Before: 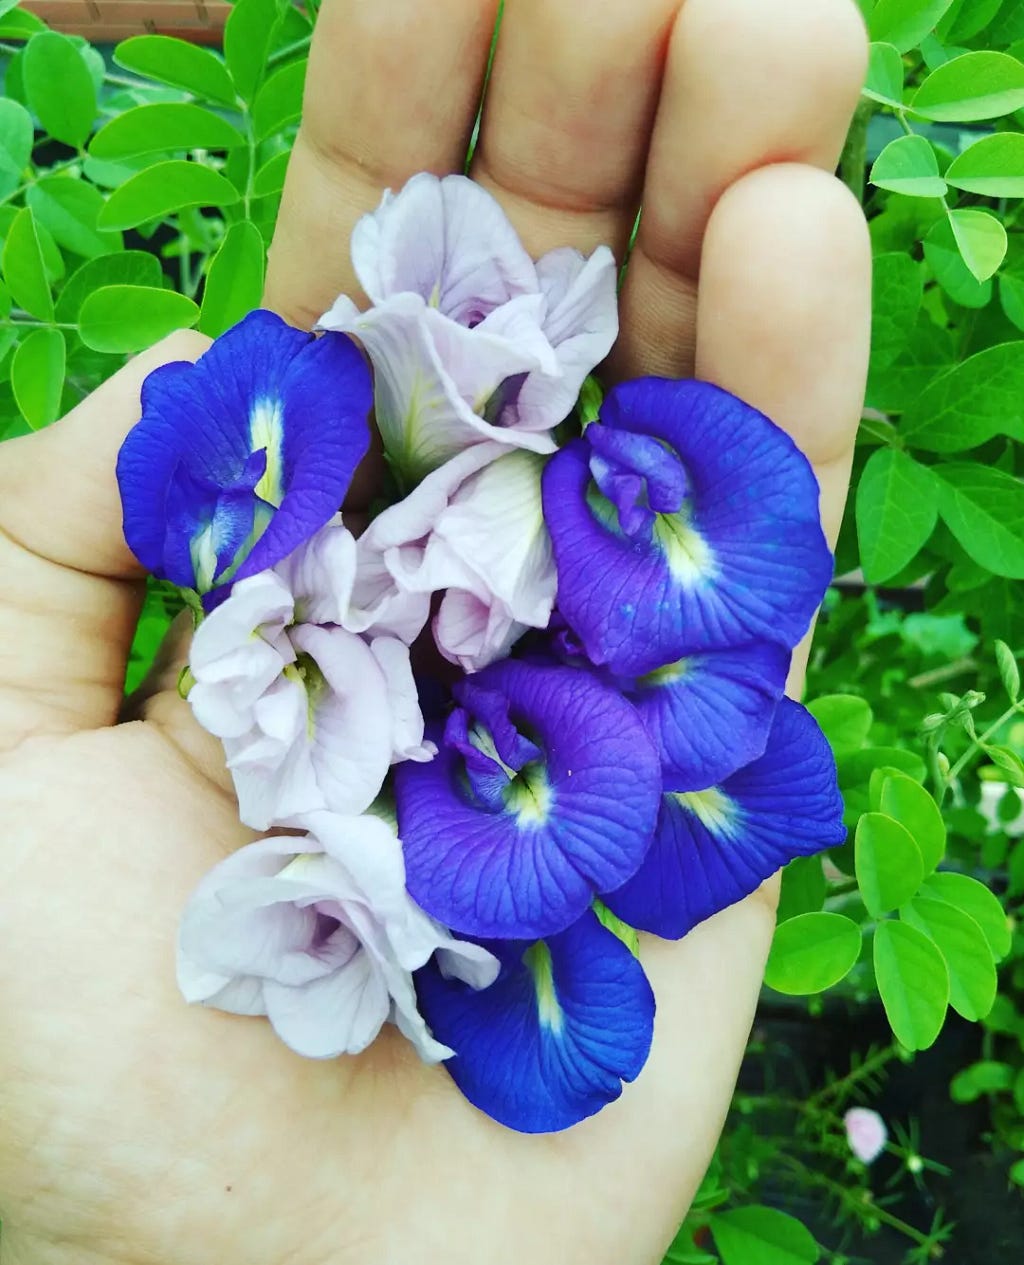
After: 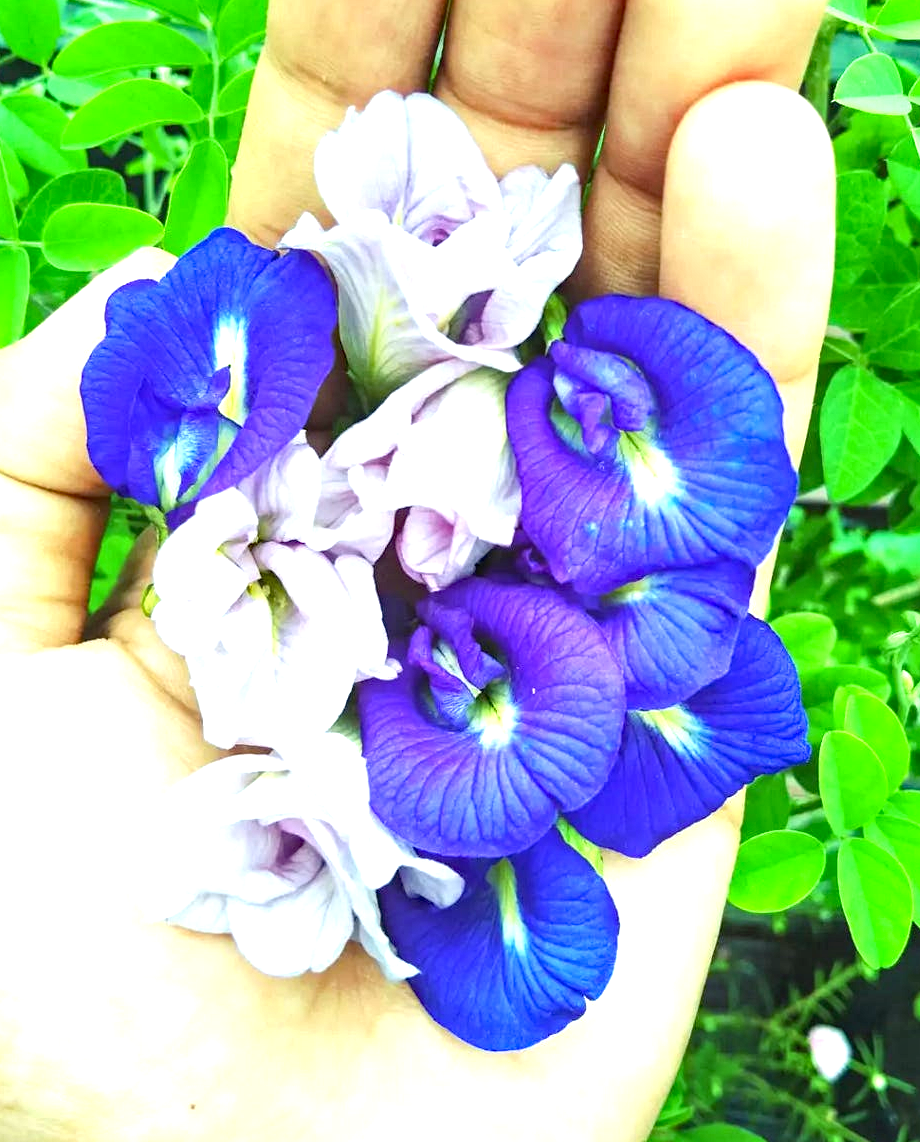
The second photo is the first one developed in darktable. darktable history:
local contrast: on, module defaults
haze removal: compatibility mode true, adaptive false
crop: left 3.555%, top 6.513%, right 6.574%, bottom 3.178%
exposure: black level correction 0, exposure 1.097 EV, compensate highlight preservation false
